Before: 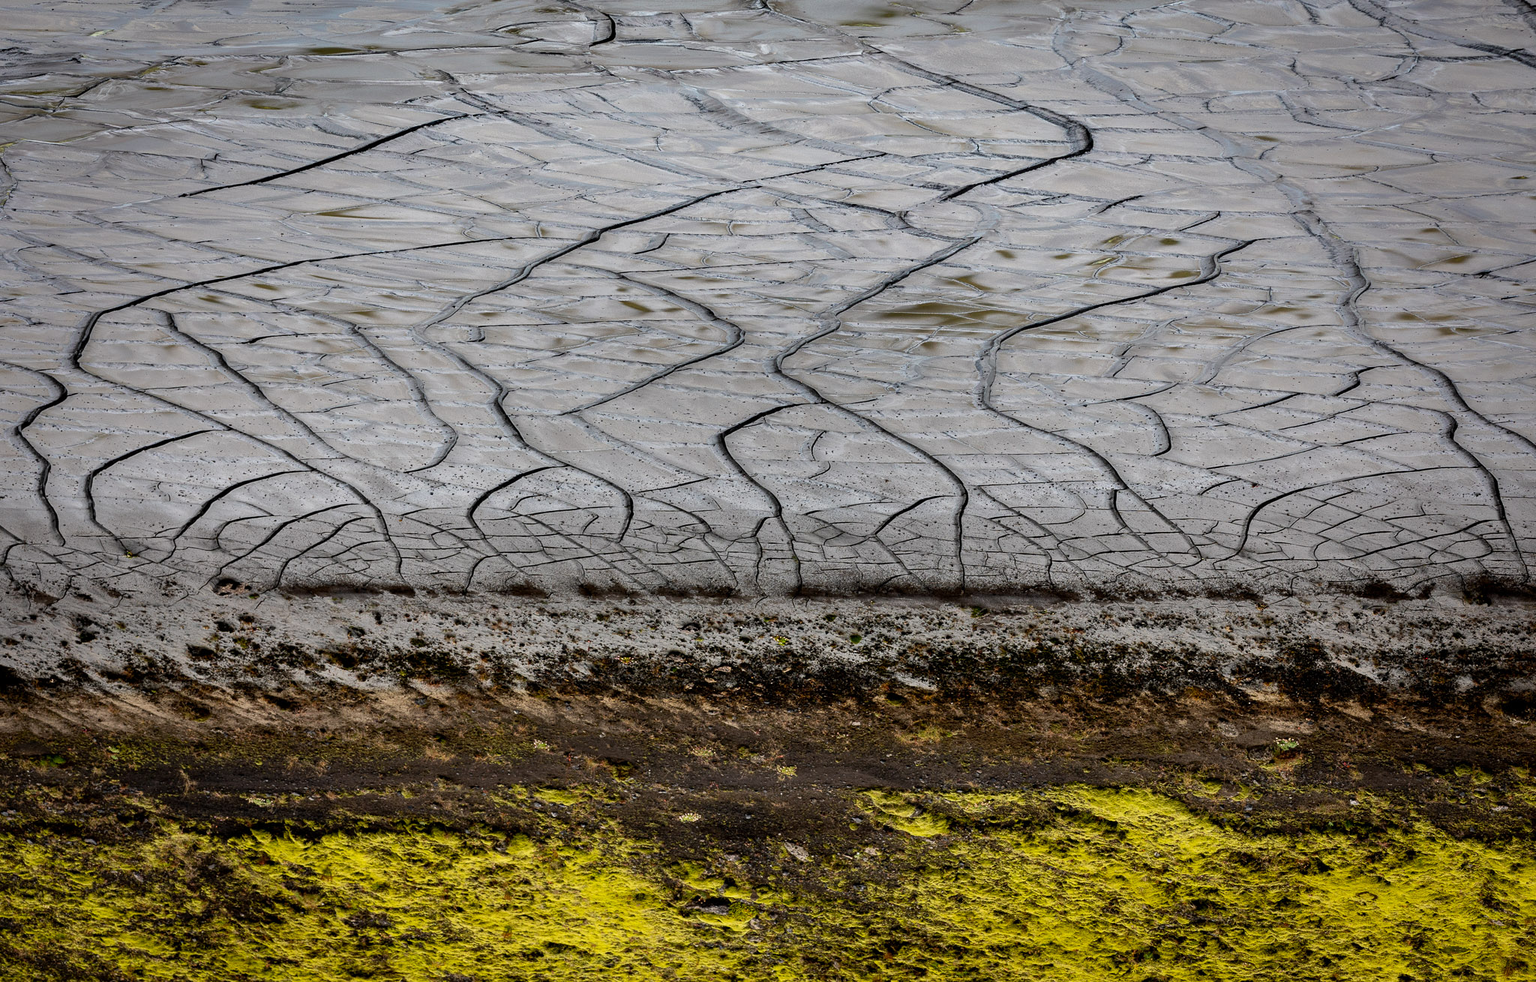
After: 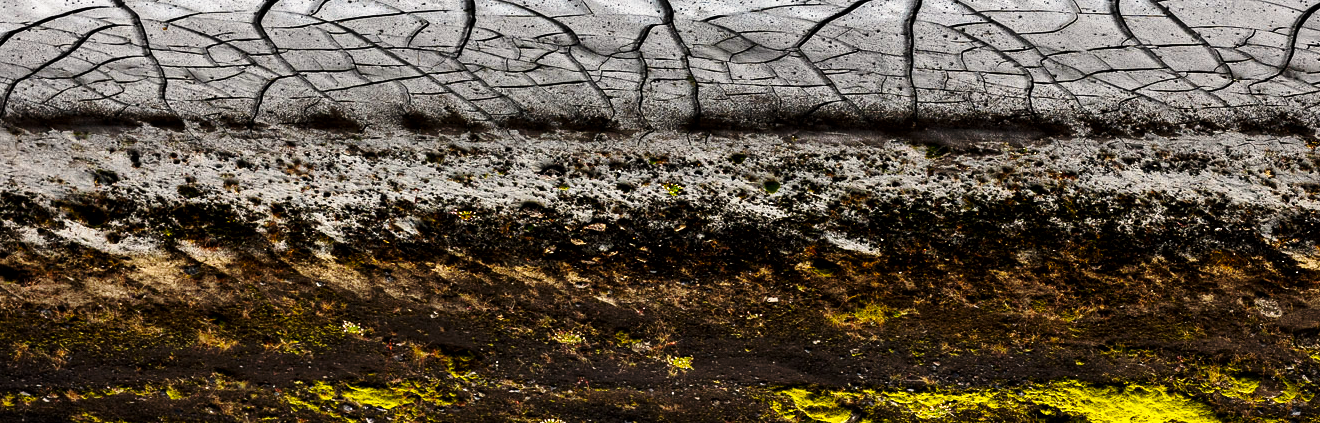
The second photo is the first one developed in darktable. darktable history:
crop: left 18.021%, top 50.861%, right 17.478%, bottom 16.791%
exposure: exposure -1.511 EV, compensate exposure bias true, compensate highlight preservation false
levels: white 99.91%
color balance rgb: highlights gain › chroma 3.06%, highlights gain › hue 77.38°, linear chroma grading › shadows -7.922%, linear chroma grading › global chroma 9.909%, perceptual saturation grading › global saturation 0.979%, perceptual brilliance grading › global brilliance 29.91%, perceptual brilliance grading › highlights 50.272%, perceptual brilliance grading › mid-tones 49.054%, perceptual brilliance grading › shadows -21.807%, global vibrance 20%
base curve: curves: ch0 [(0, 0) (0.028, 0.03) (0.121, 0.232) (0.46, 0.748) (0.859, 0.968) (1, 1)], preserve colors none
local contrast: mode bilateral grid, contrast 20, coarseness 51, detail 121%, midtone range 0.2
